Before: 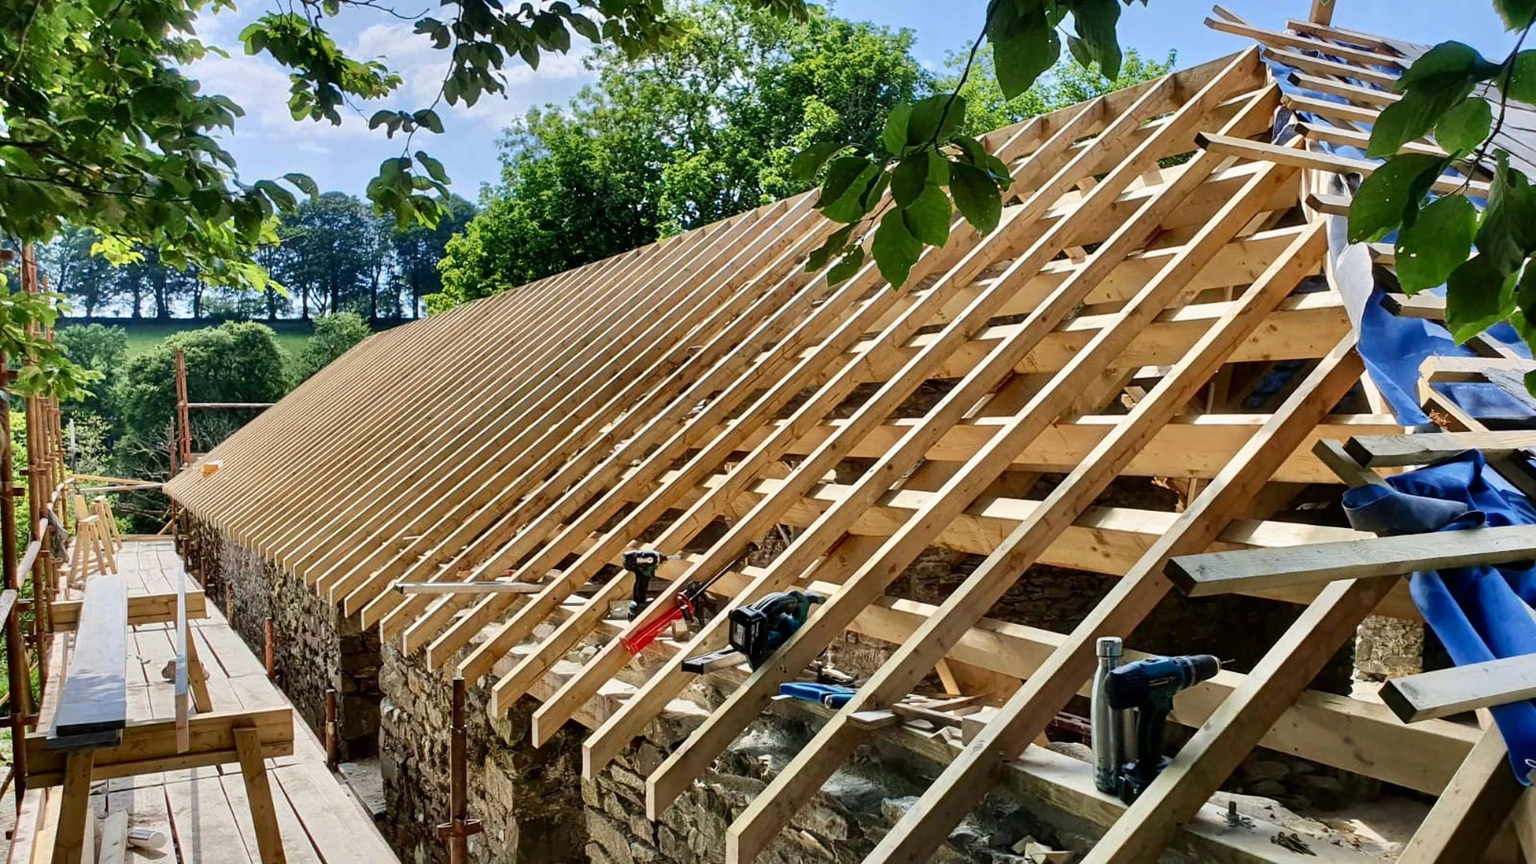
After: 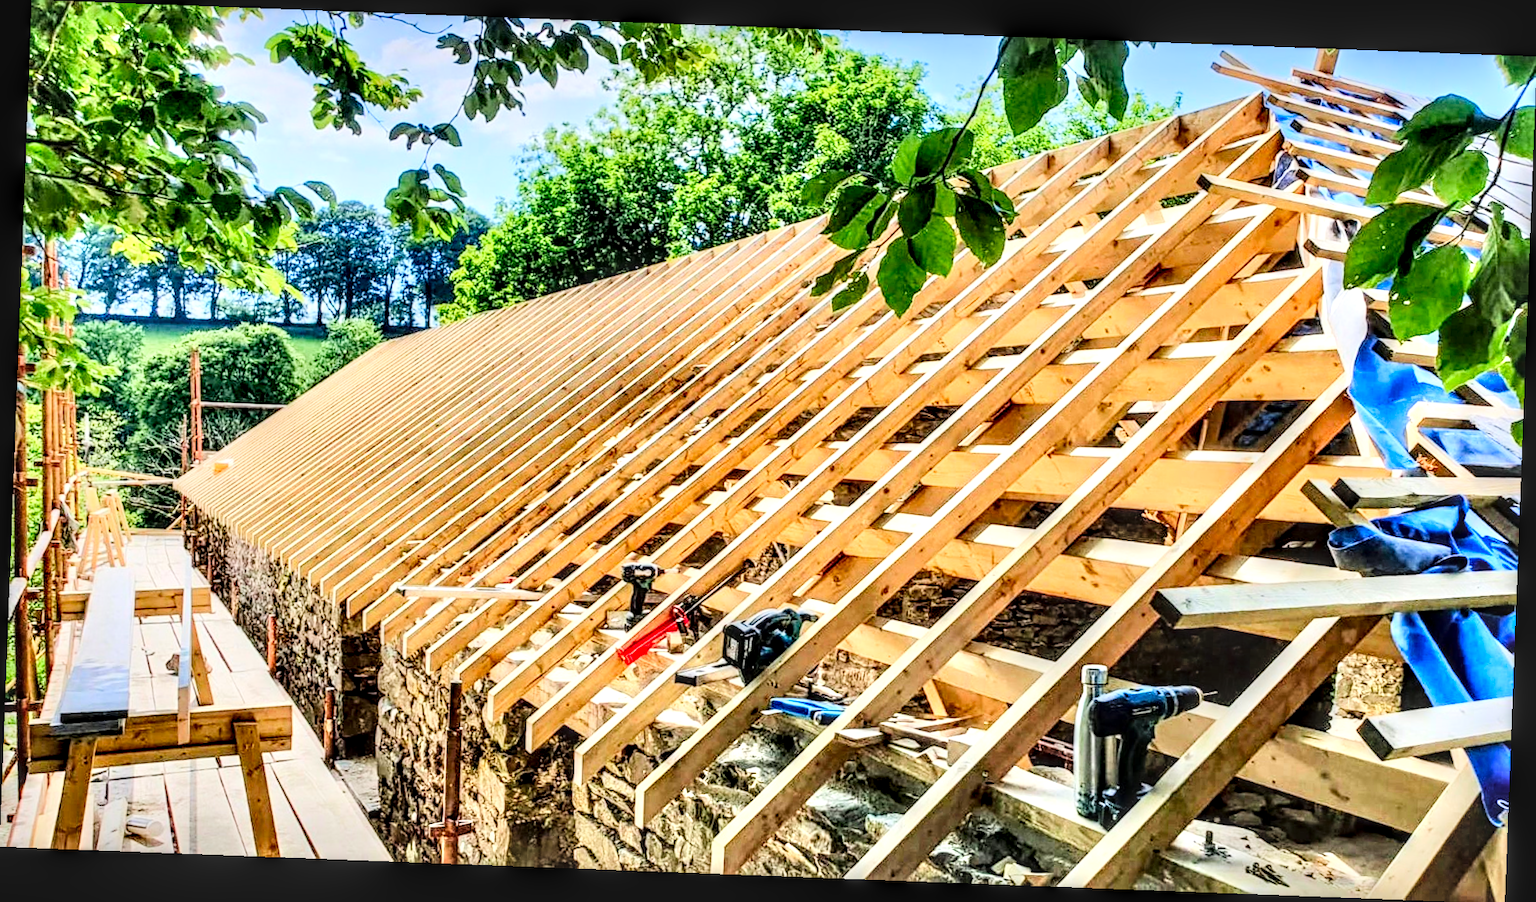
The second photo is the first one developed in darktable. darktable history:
tone curve: curves: ch0 [(0, 0) (0.084, 0.074) (0.2, 0.297) (0.363, 0.591) (0.495, 0.765) (0.68, 0.901) (0.851, 0.967) (1, 1)], color space Lab, linked channels, preserve colors none
local contrast: highlights 0%, shadows 0%, detail 182%
levels: levels [0, 0.498, 1]
tone equalizer: on, module defaults
rotate and perspective: rotation 2.17°, automatic cropping off
exposure: black level correction 0, exposure 0.7 EV, compensate exposure bias true, compensate highlight preservation false
